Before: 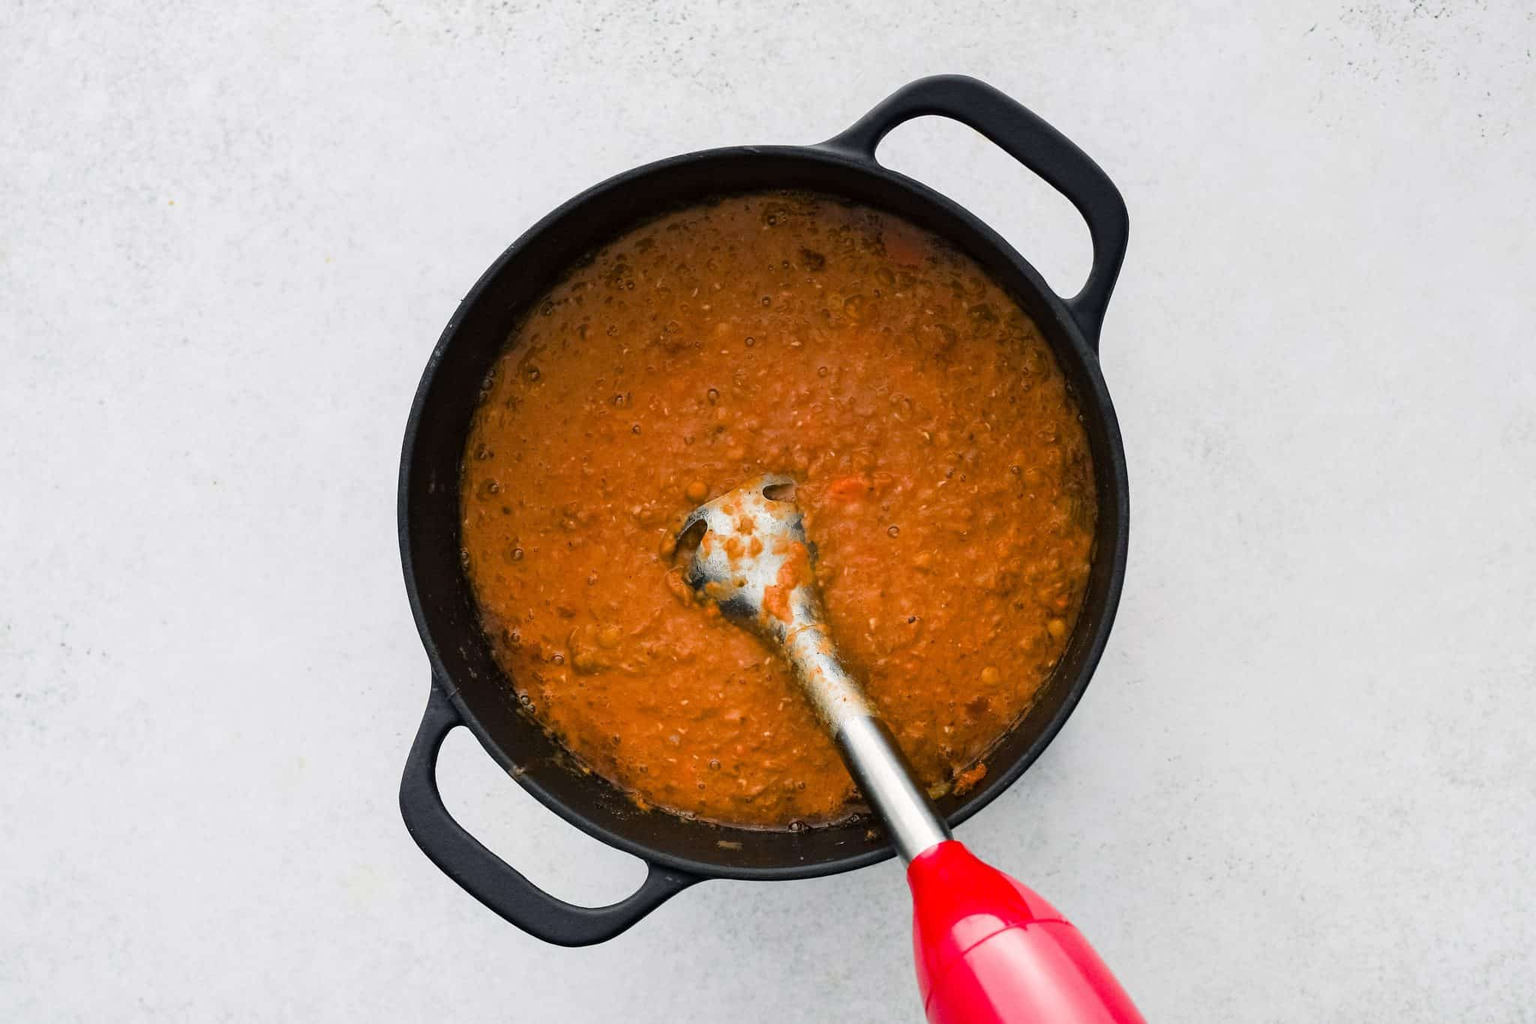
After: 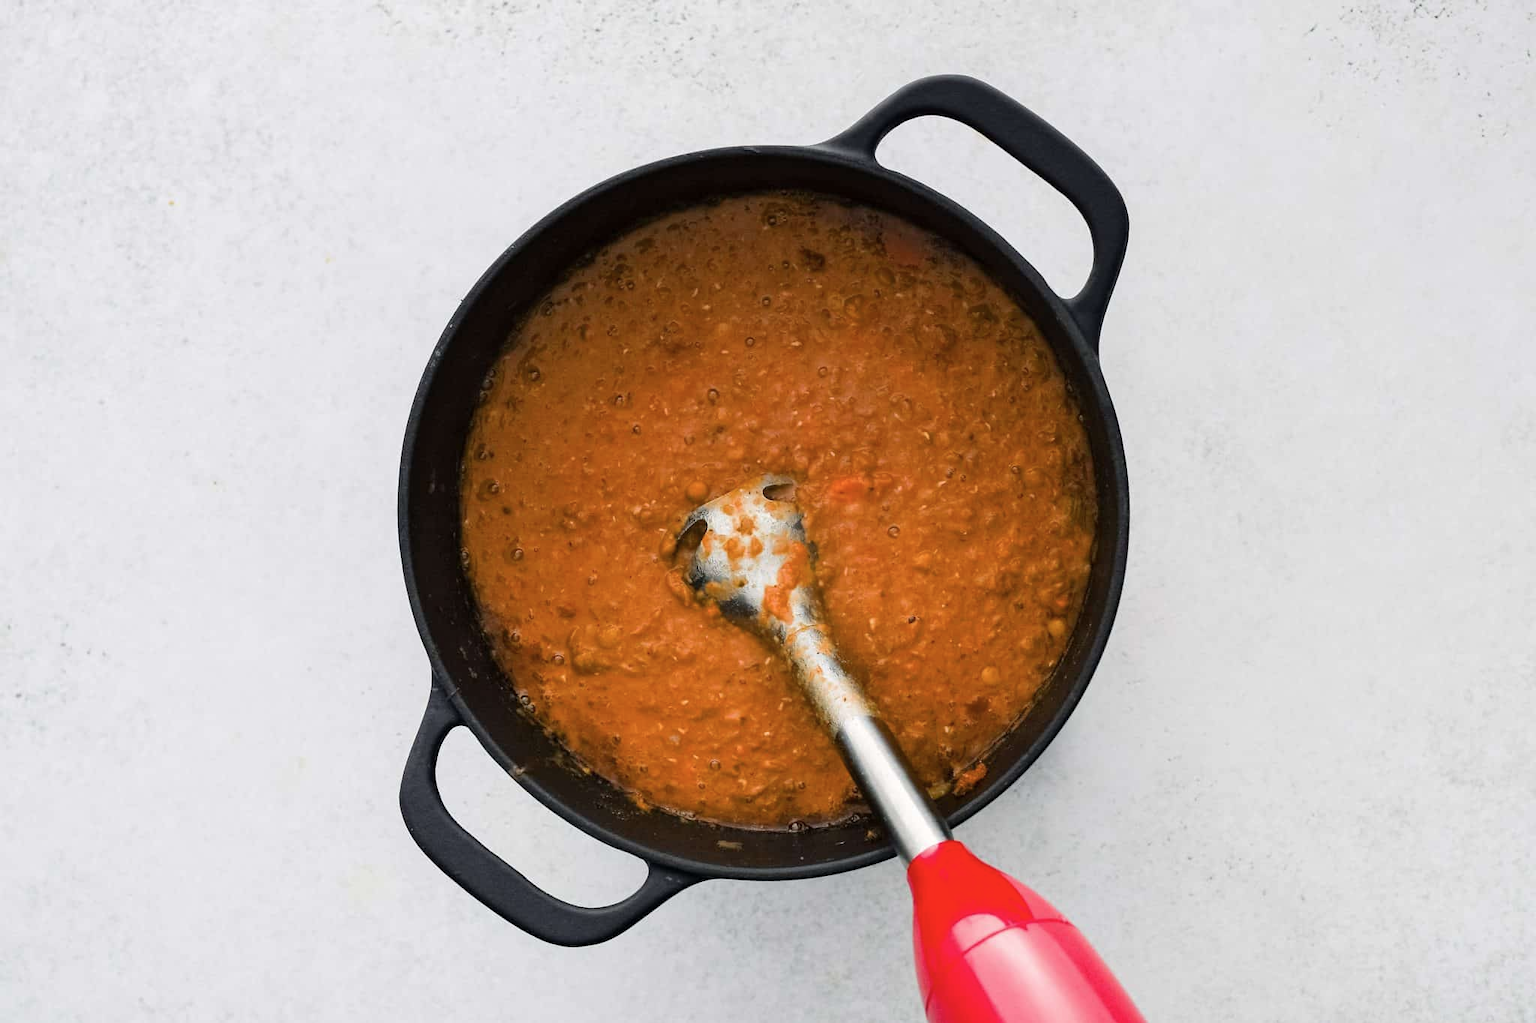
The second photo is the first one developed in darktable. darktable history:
color balance rgb: perceptual saturation grading › global saturation -1%
sharpen: radius 2.883, amount 0.868, threshold 47.523
contrast brightness saturation: contrast 0.01, saturation -0.05
